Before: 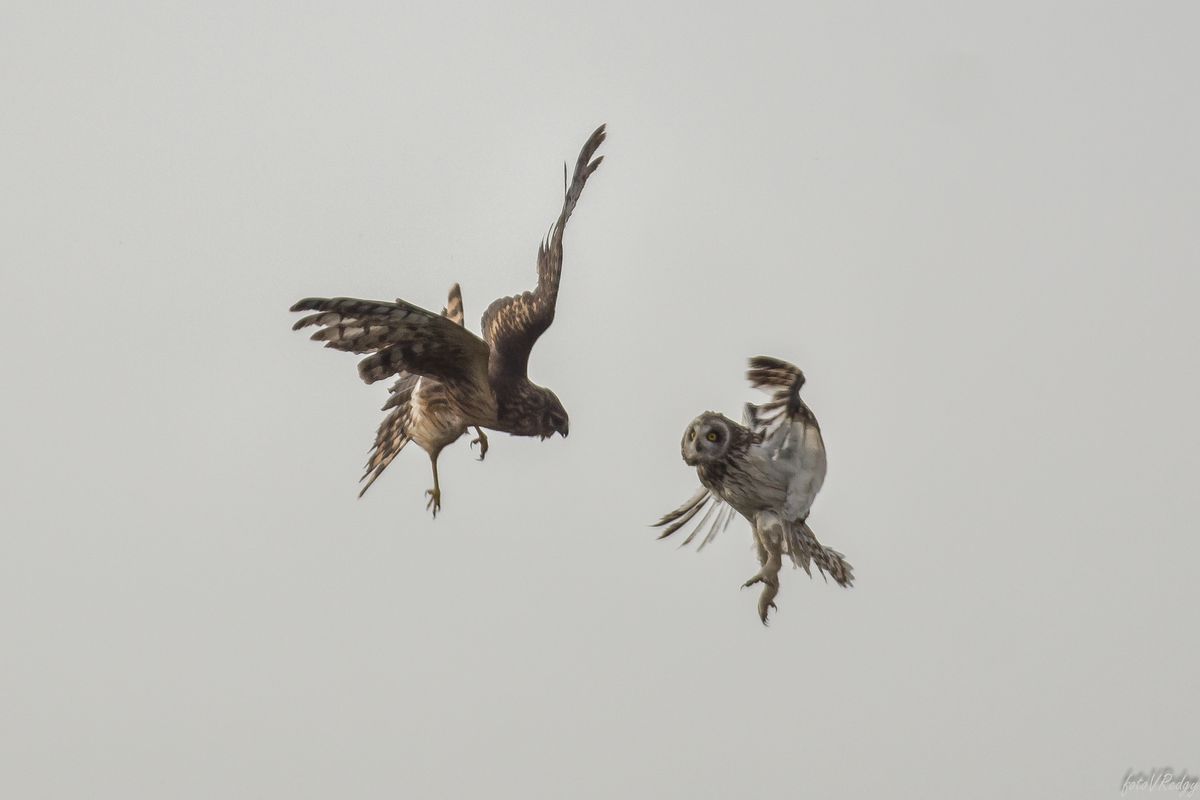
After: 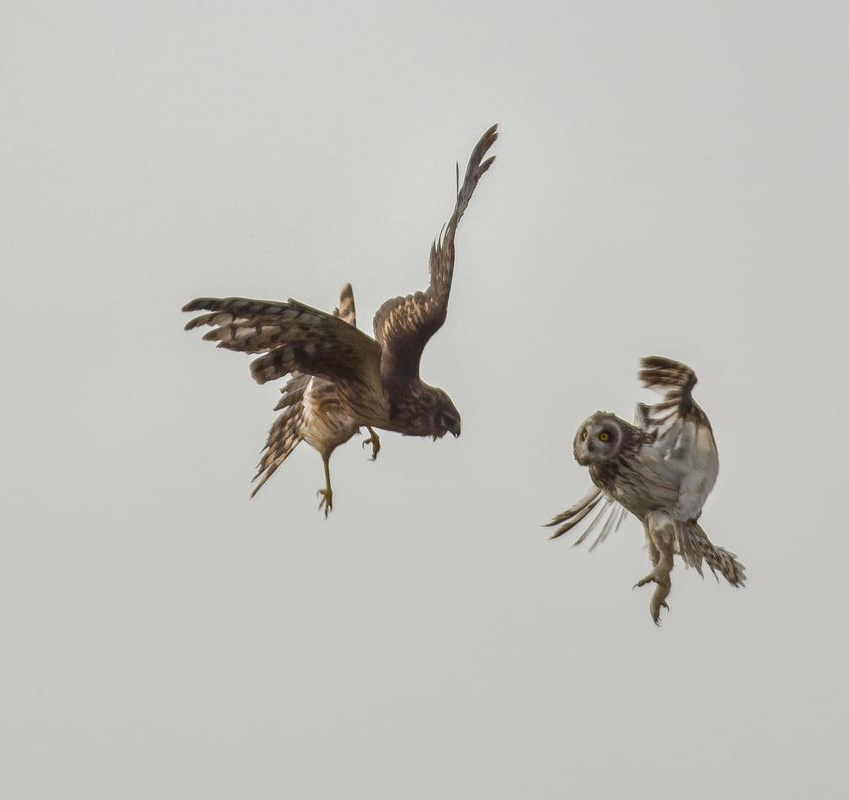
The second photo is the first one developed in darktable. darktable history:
color balance rgb: perceptual saturation grading › global saturation 20%, perceptual saturation grading › highlights -25%, perceptual saturation grading › shadows 25%
crop and rotate: left 9.061%, right 20.142%
